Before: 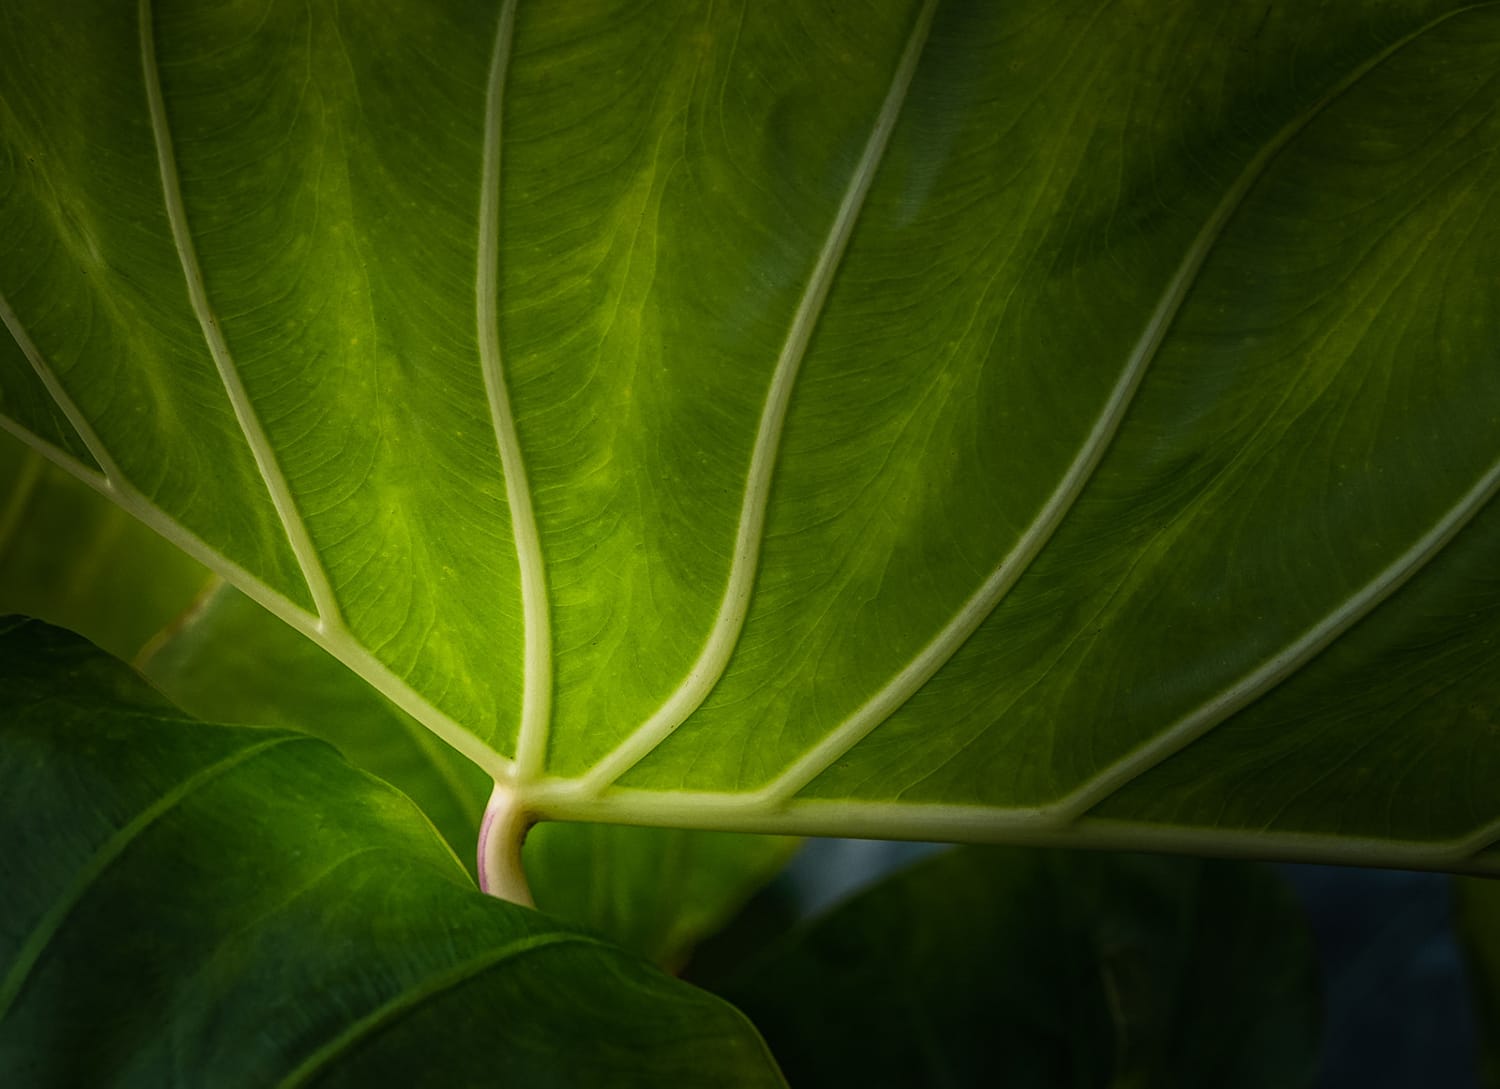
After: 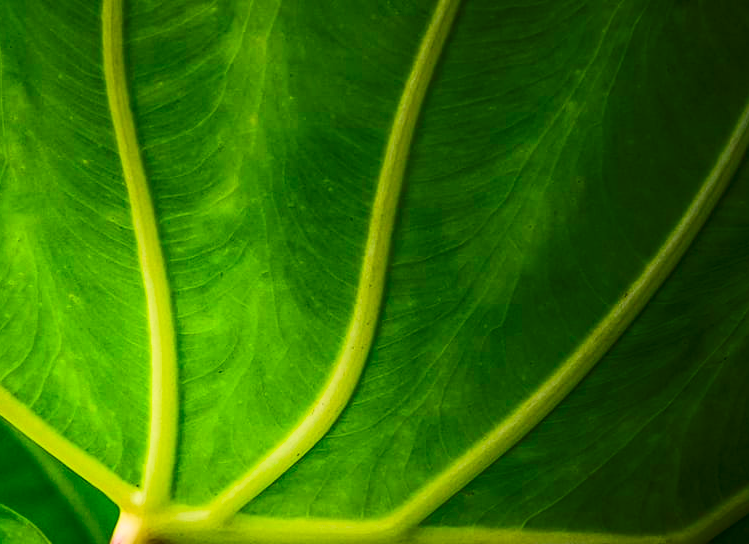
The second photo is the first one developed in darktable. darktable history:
crop: left 25%, top 25%, right 25%, bottom 25%
contrast brightness saturation: contrast 0.26, brightness 0.02, saturation 0.87
